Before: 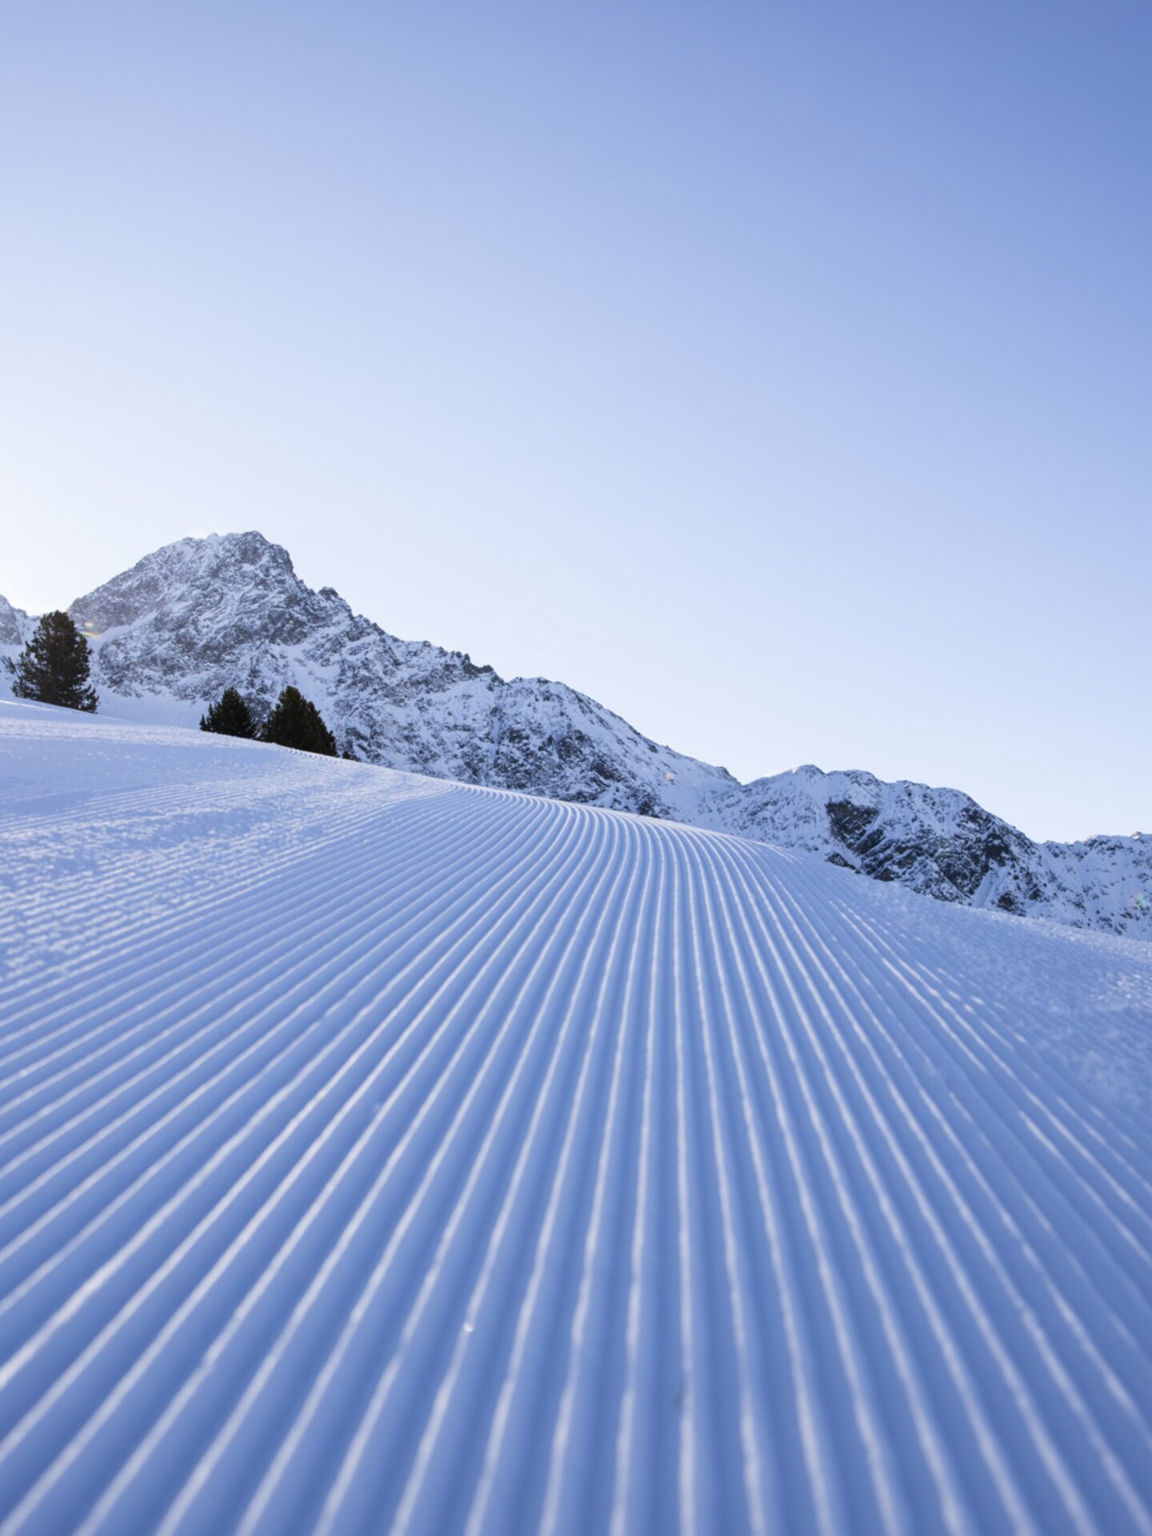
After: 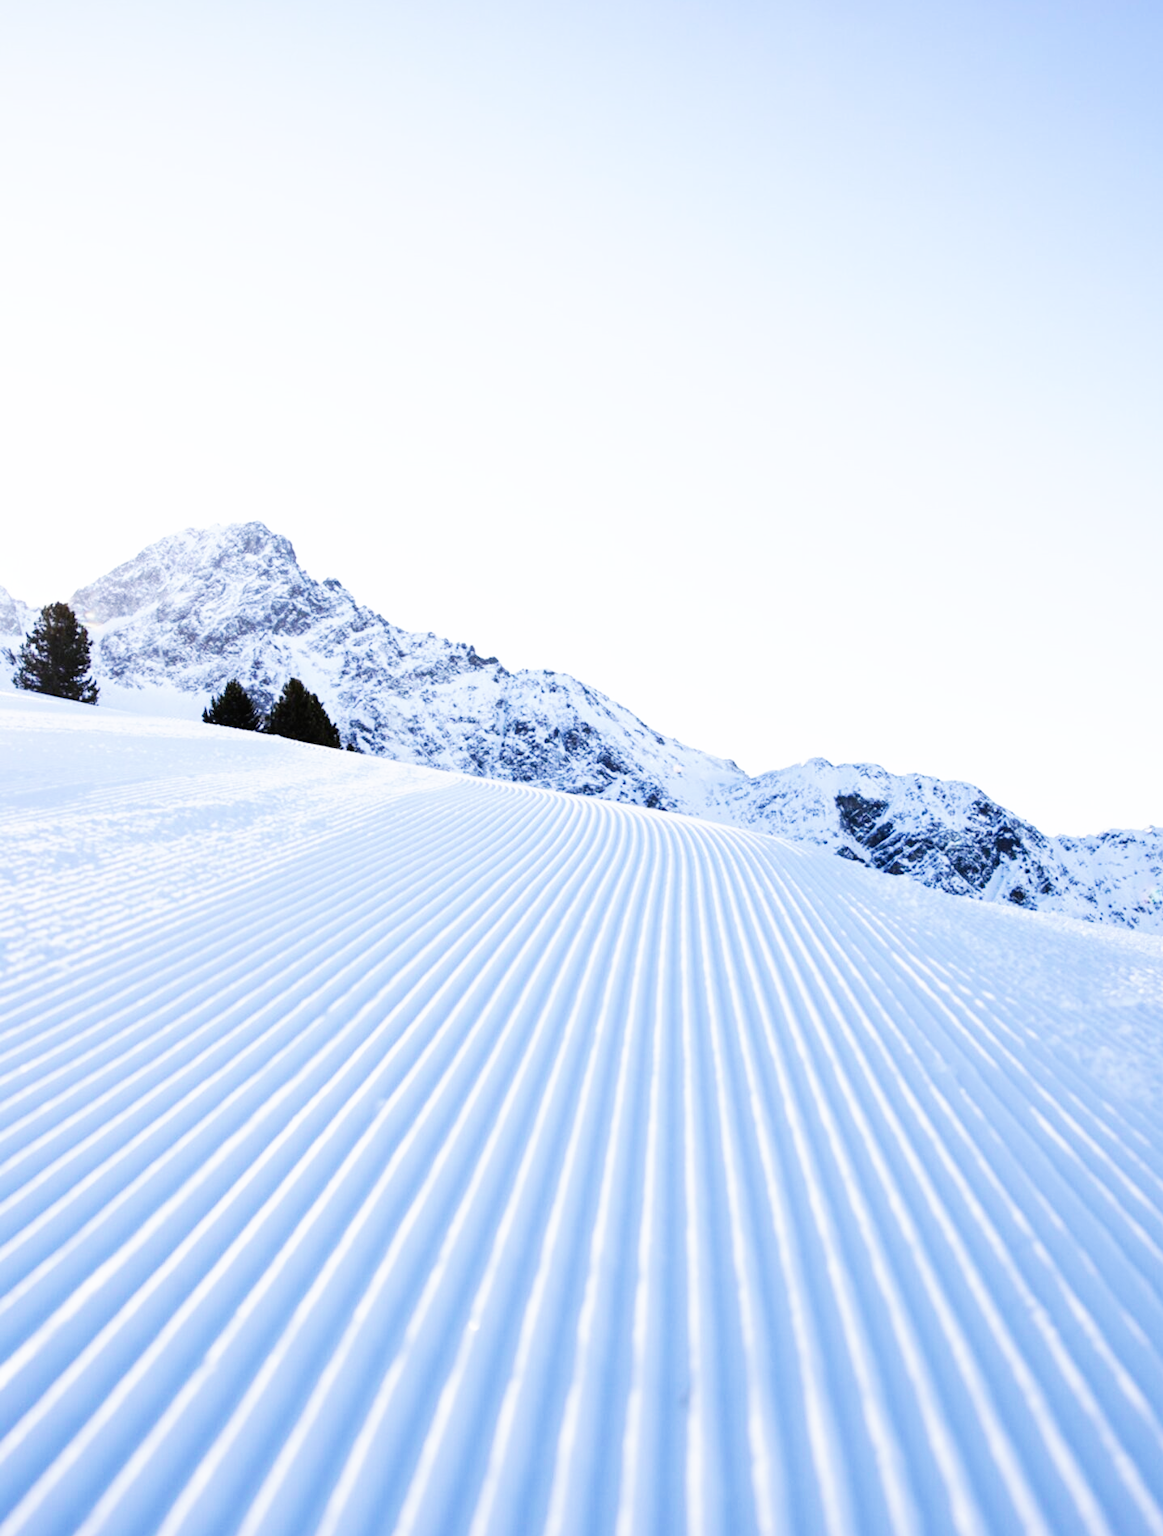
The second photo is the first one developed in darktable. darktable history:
base curve: curves: ch0 [(0, 0) (0.007, 0.004) (0.027, 0.03) (0.046, 0.07) (0.207, 0.54) (0.442, 0.872) (0.673, 0.972) (1, 1)], preserve colors none
crop: top 1.049%, right 0.001%
